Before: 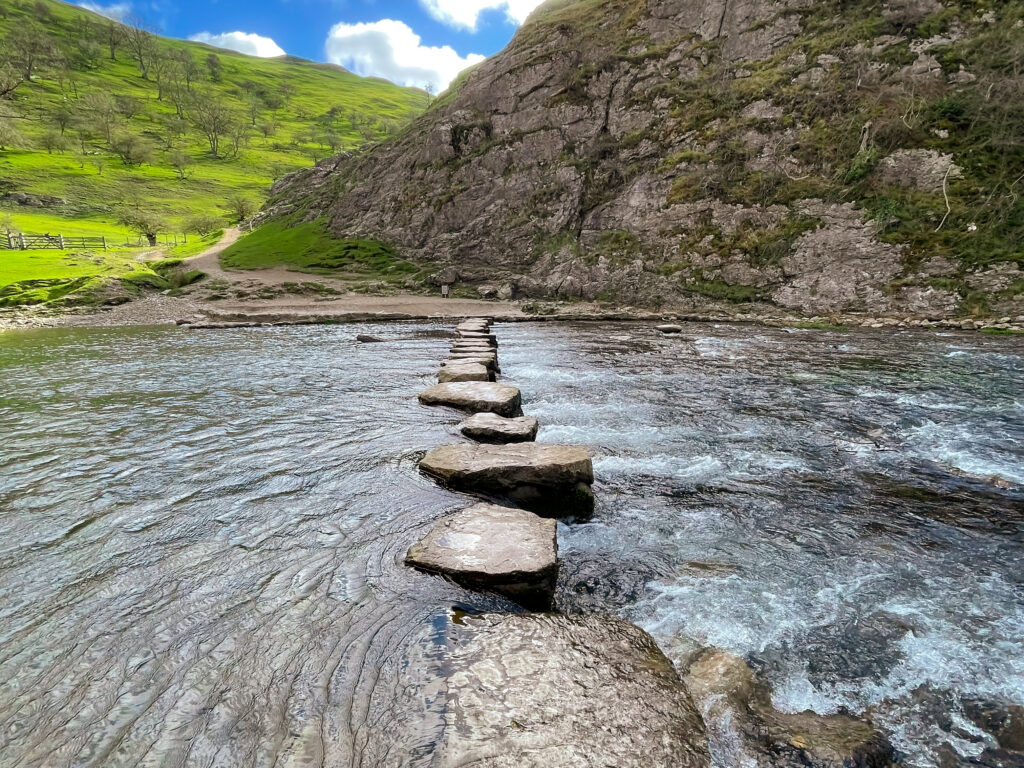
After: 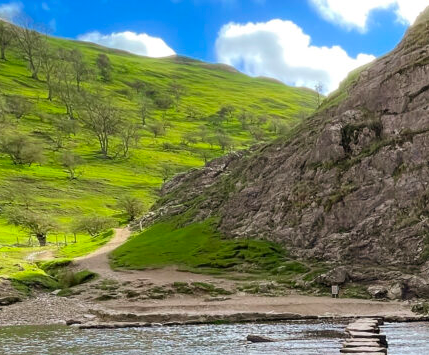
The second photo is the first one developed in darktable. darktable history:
contrast brightness saturation: contrast 0.04, saturation 0.16
crop and rotate: left 10.817%, top 0.062%, right 47.194%, bottom 53.626%
